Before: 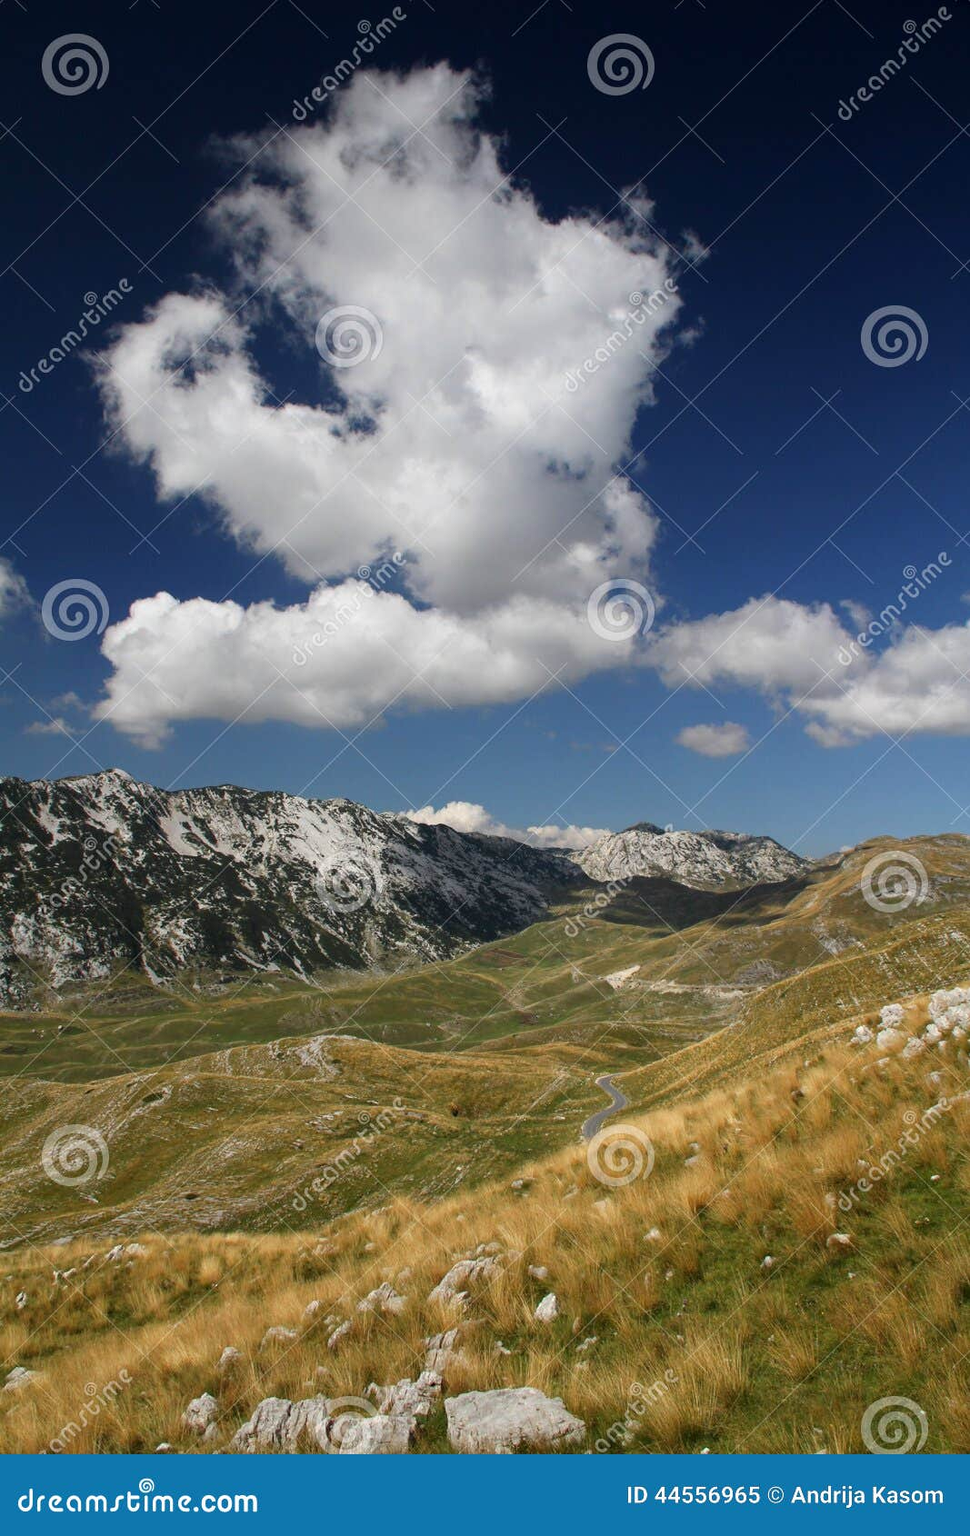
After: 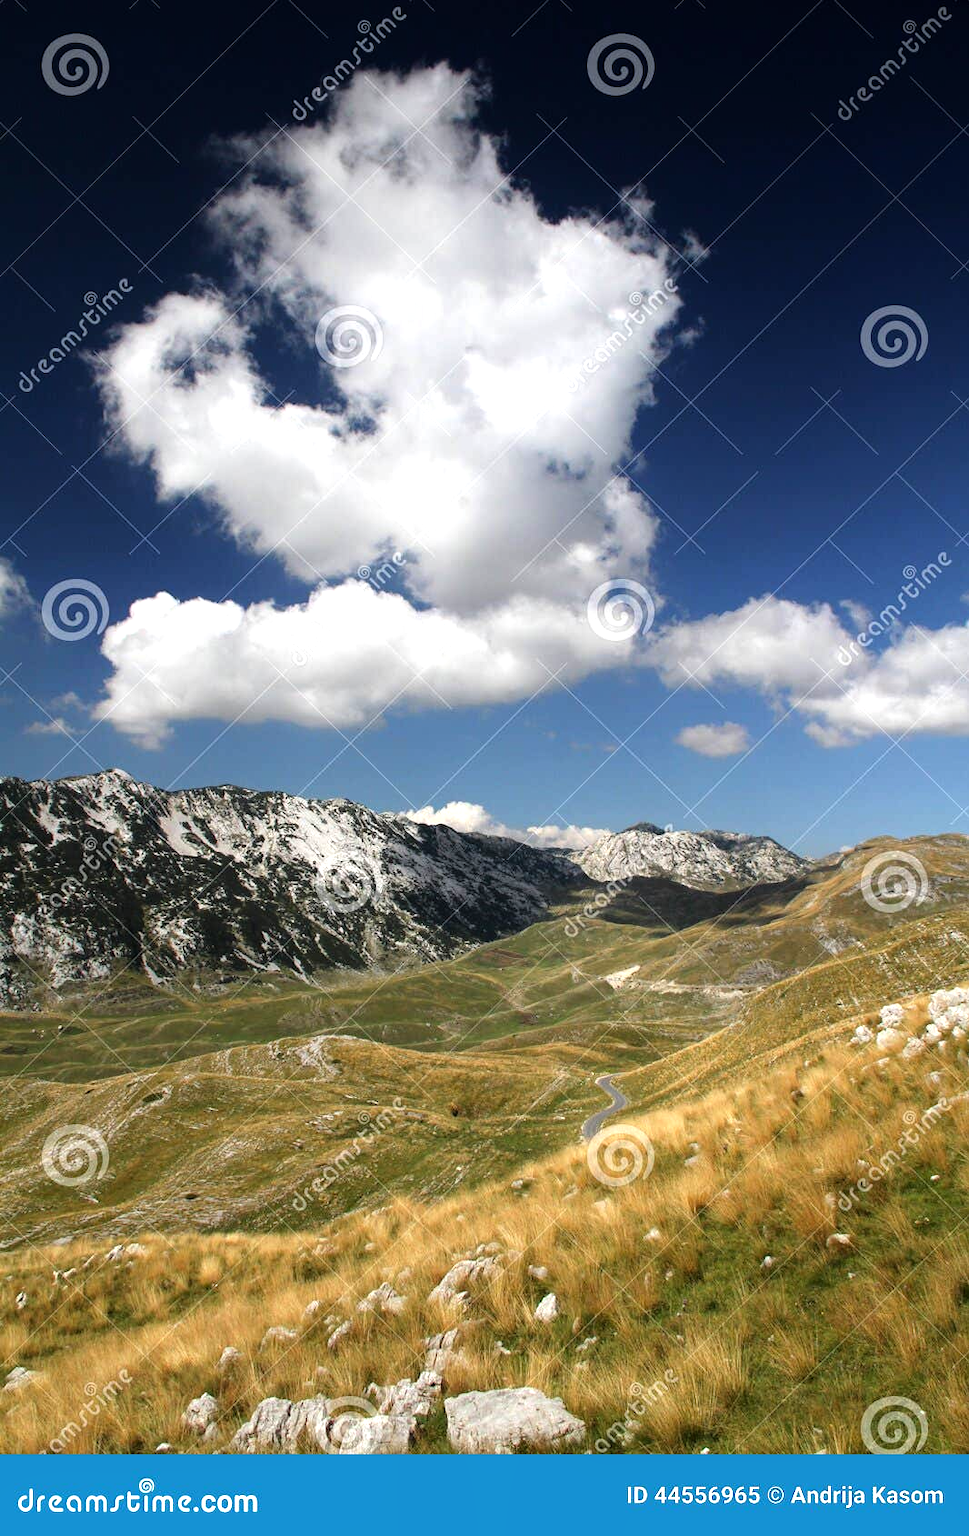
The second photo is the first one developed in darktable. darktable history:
tone equalizer: -8 EV -0.73 EV, -7 EV -0.725 EV, -6 EV -0.583 EV, -5 EV -0.373 EV, -3 EV 0.395 EV, -2 EV 0.6 EV, -1 EV 0.7 EV, +0 EV 0.725 EV, mask exposure compensation -0.515 EV
